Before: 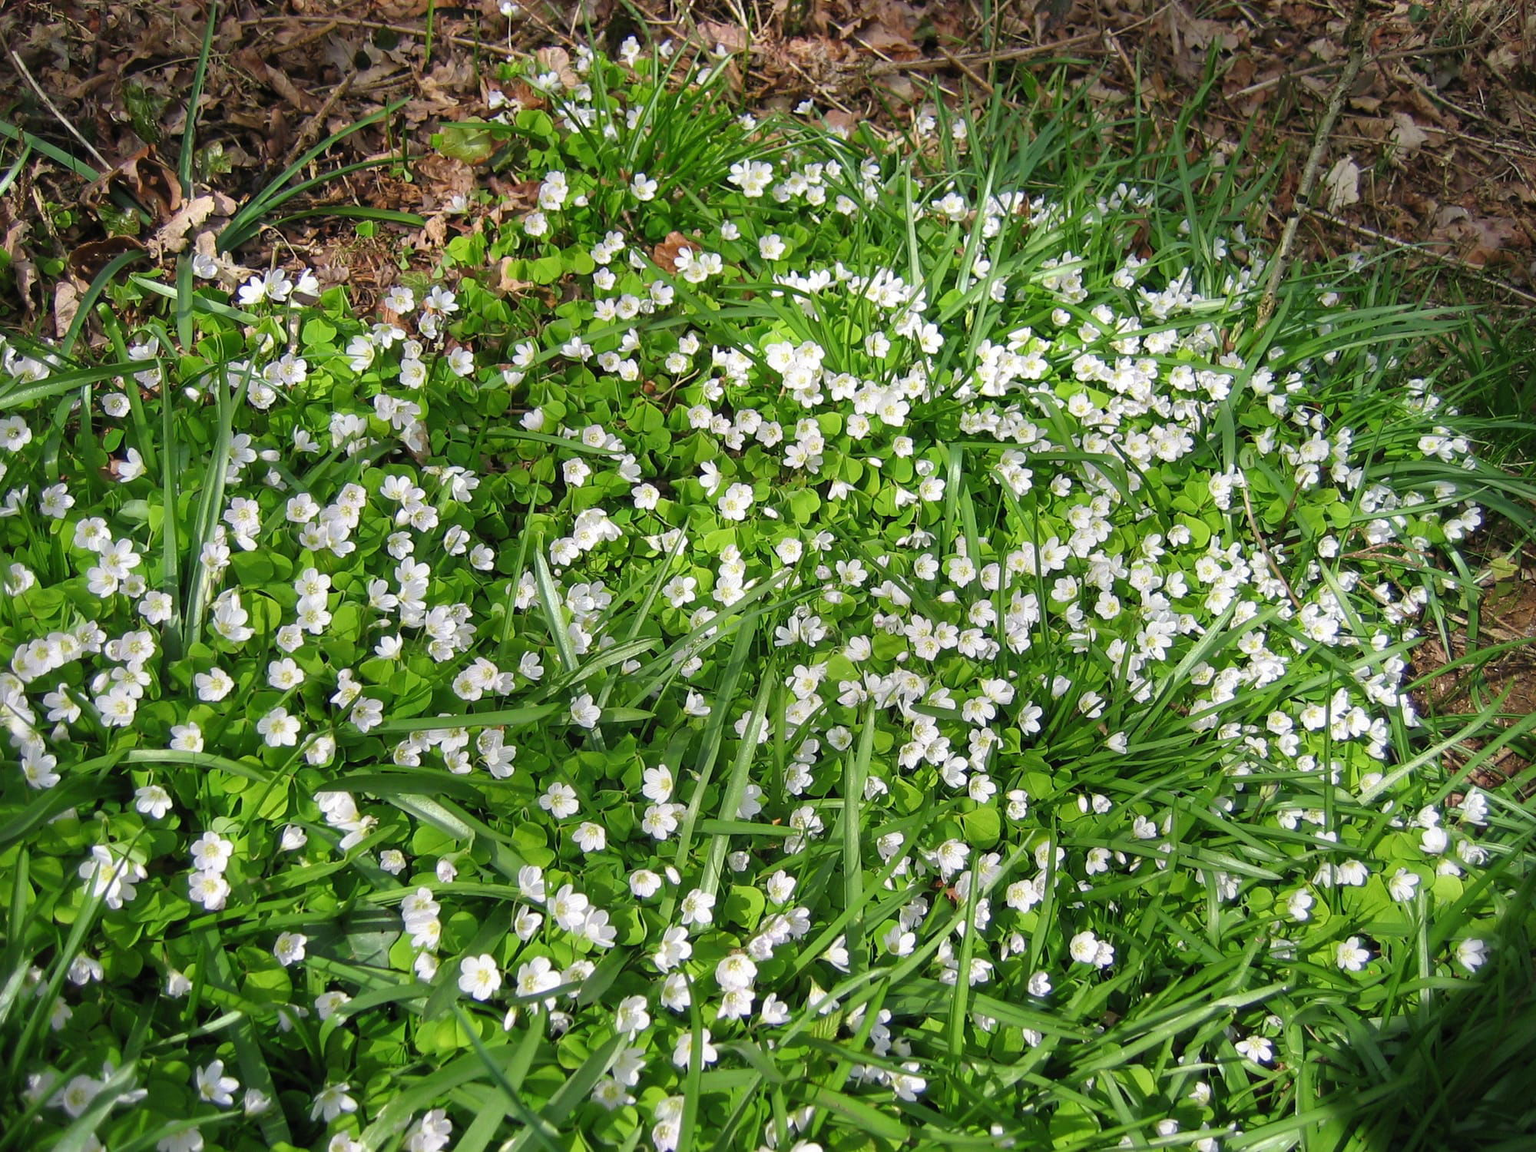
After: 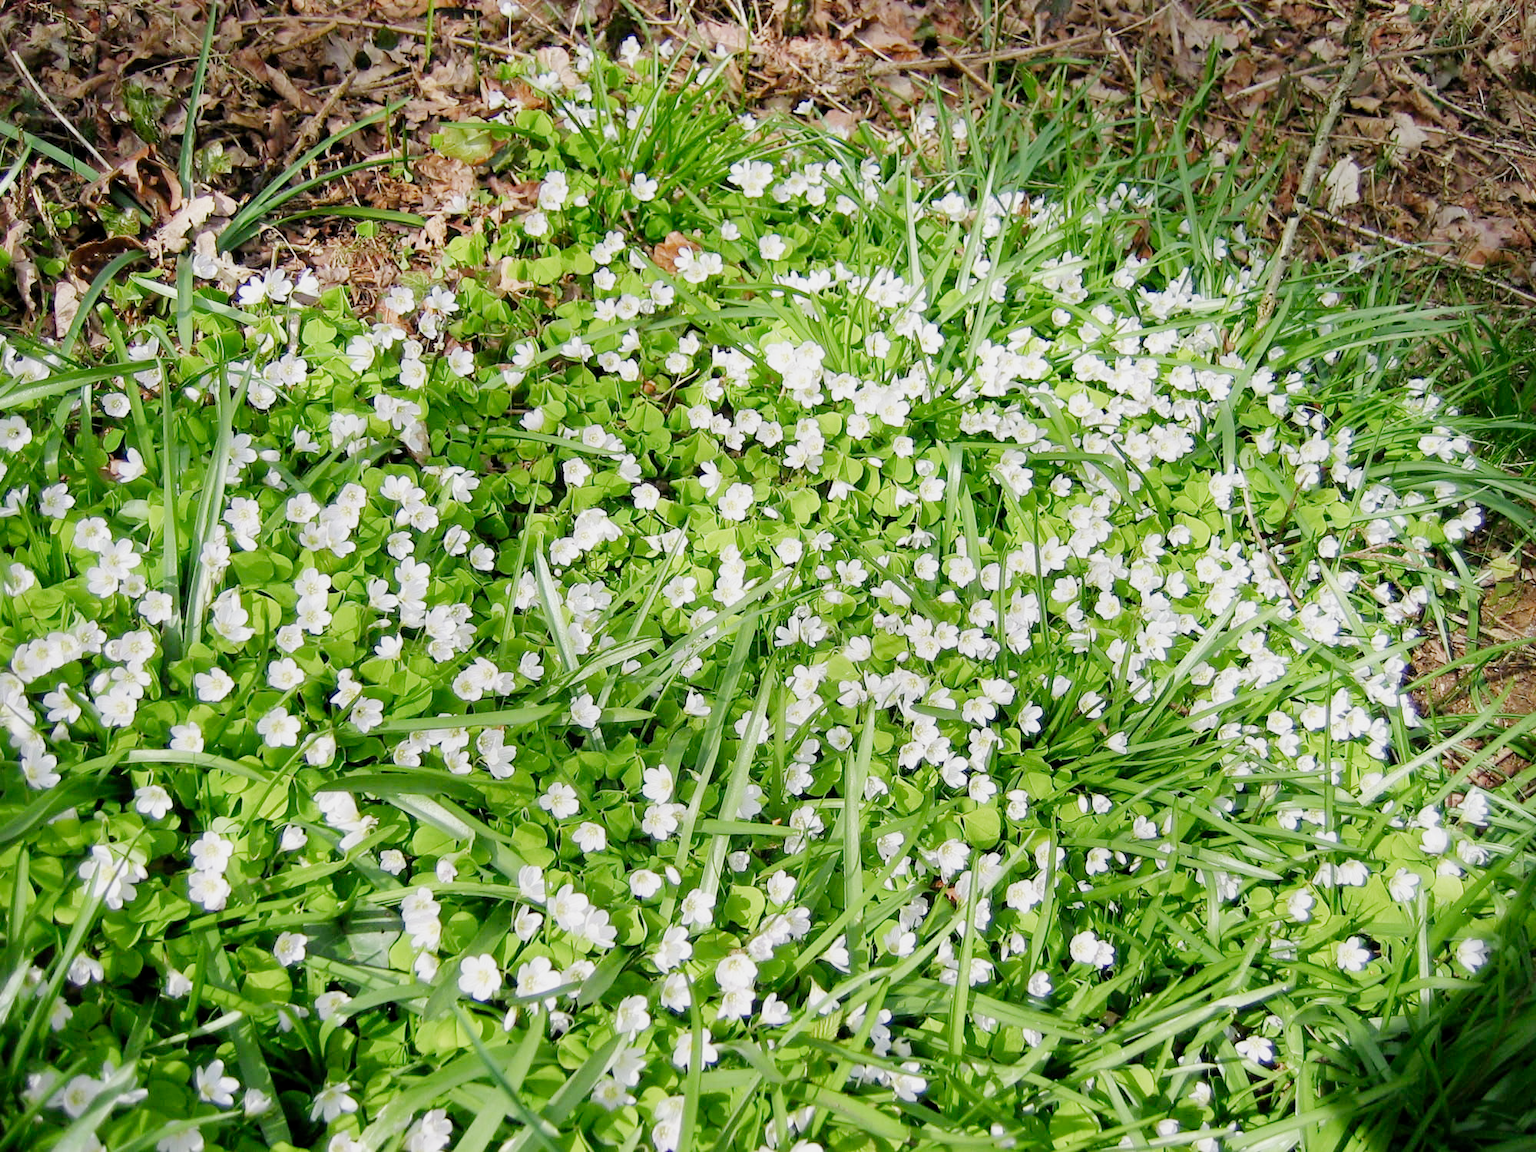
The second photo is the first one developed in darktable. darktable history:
exposure: black level correction 0.001, exposure 1.84 EV, compensate highlight preservation false
filmic rgb: middle gray luminance 30%, black relative exposure -9 EV, white relative exposure 7 EV, threshold 6 EV, target black luminance 0%, hardness 2.94, latitude 2.04%, contrast 0.963, highlights saturation mix 5%, shadows ↔ highlights balance 12.16%, add noise in highlights 0, preserve chrominance no, color science v3 (2019), use custom middle-gray values true, iterations of high-quality reconstruction 0, contrast in highlights soft, enable highlight reconstruction true
